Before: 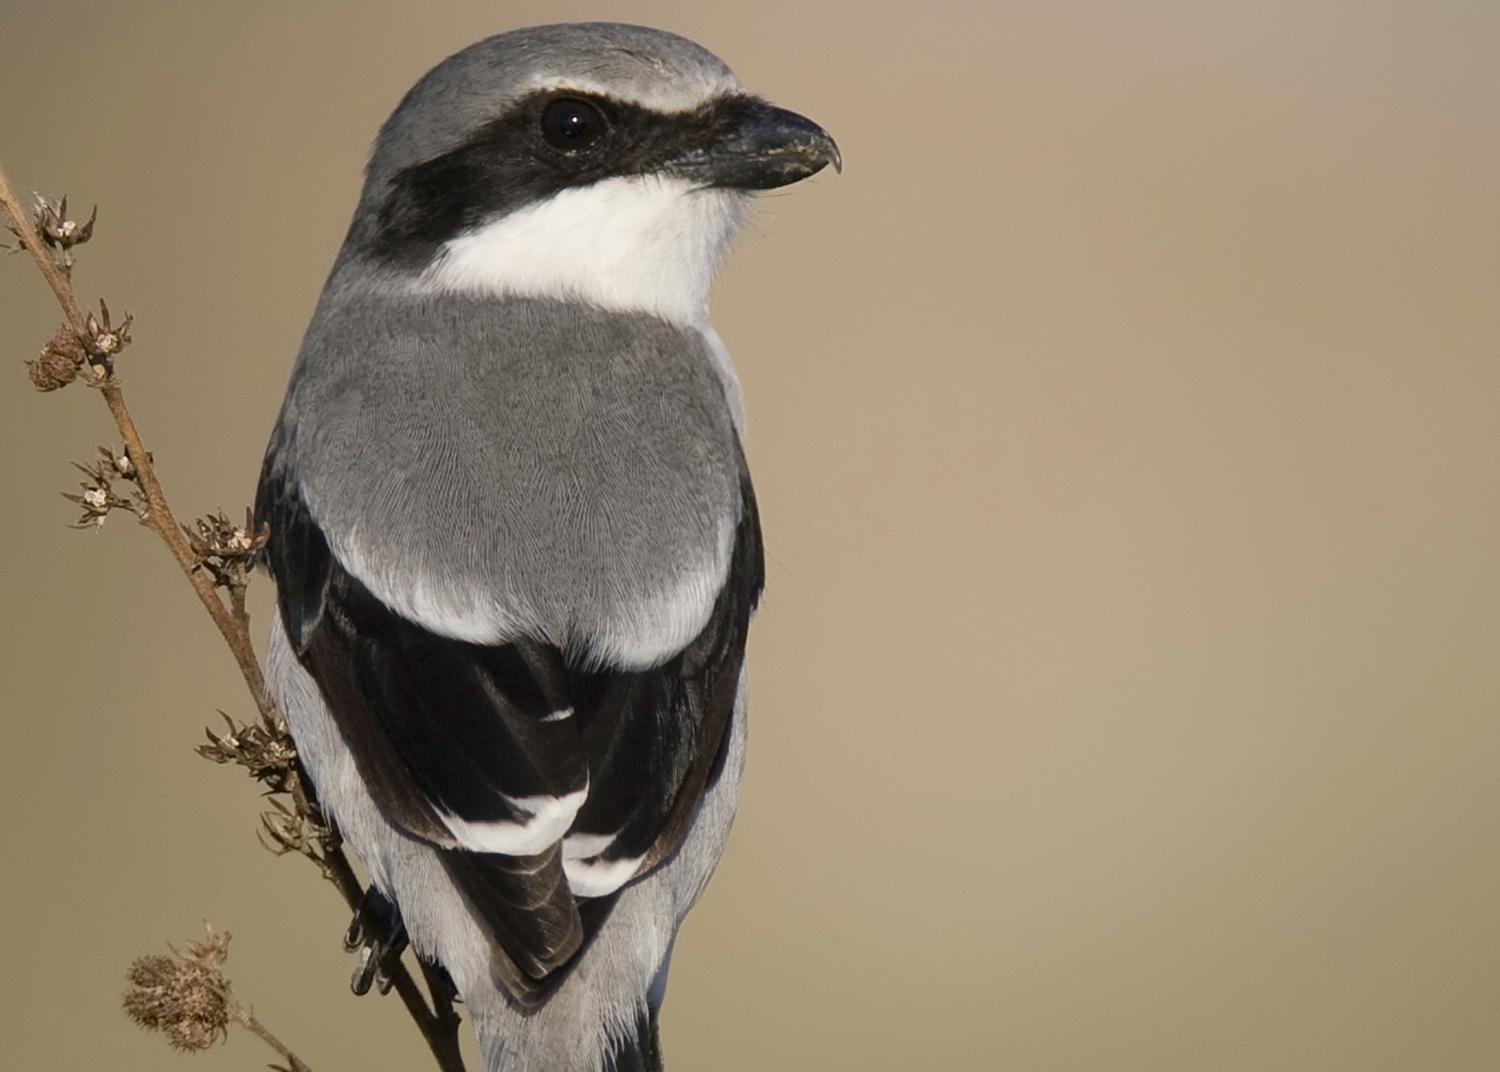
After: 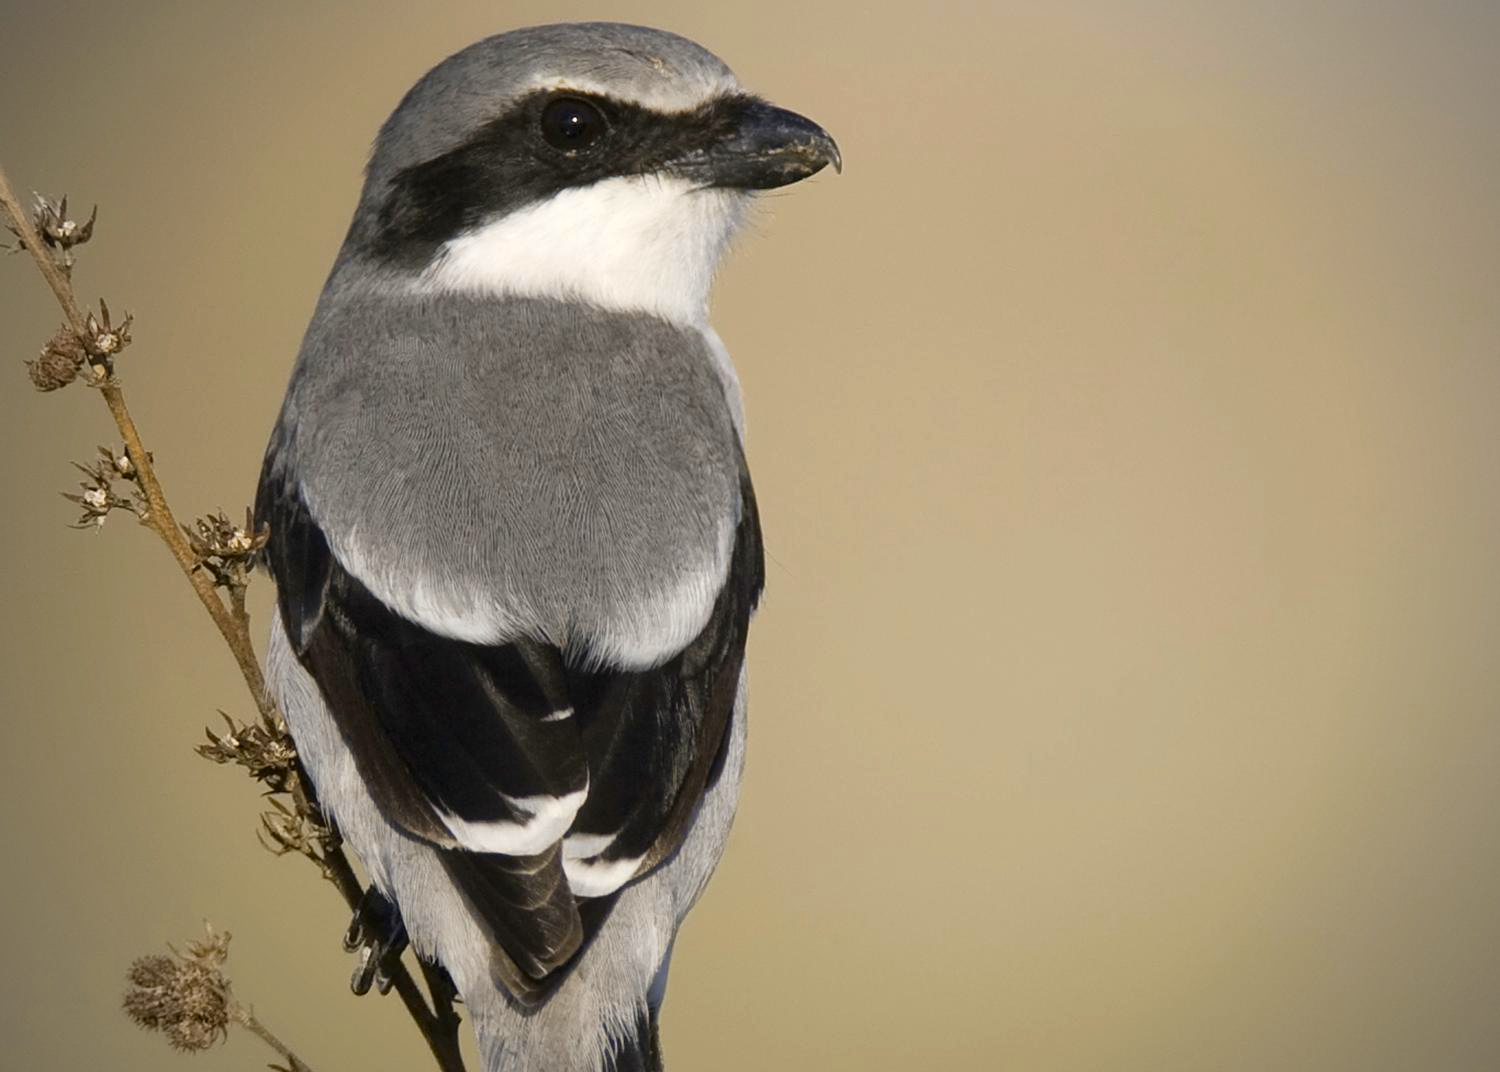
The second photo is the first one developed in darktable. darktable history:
levels: levels [0, 0.476, 0.951]
color contrast: green-magenta contrast 0.85, blue-yellow contrast 1.25, unbound 0
vignetting: fall-off radius 60.92%
